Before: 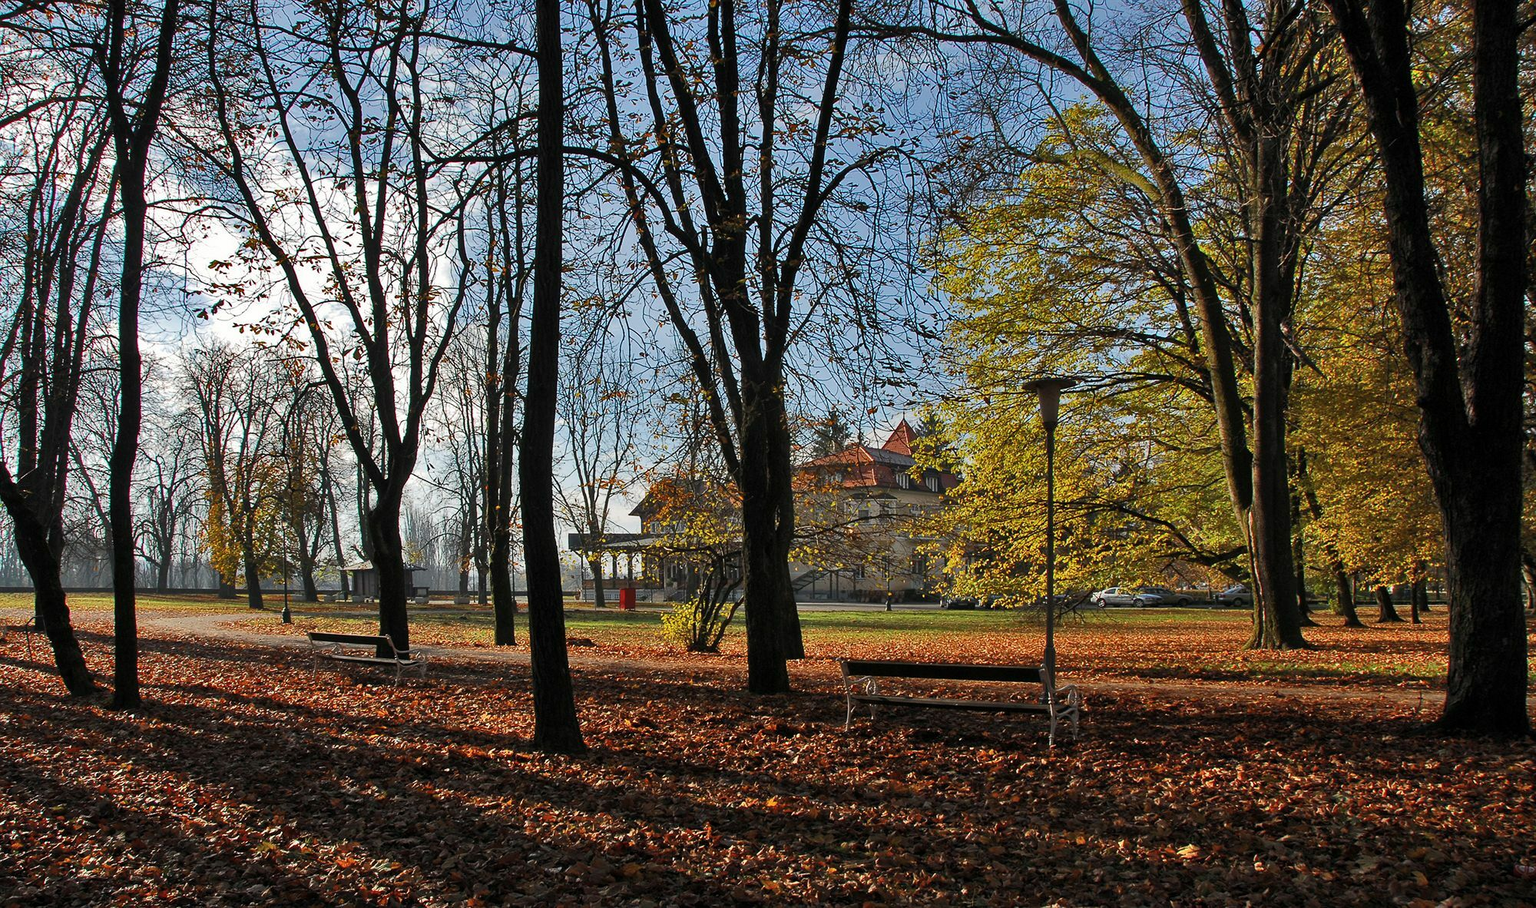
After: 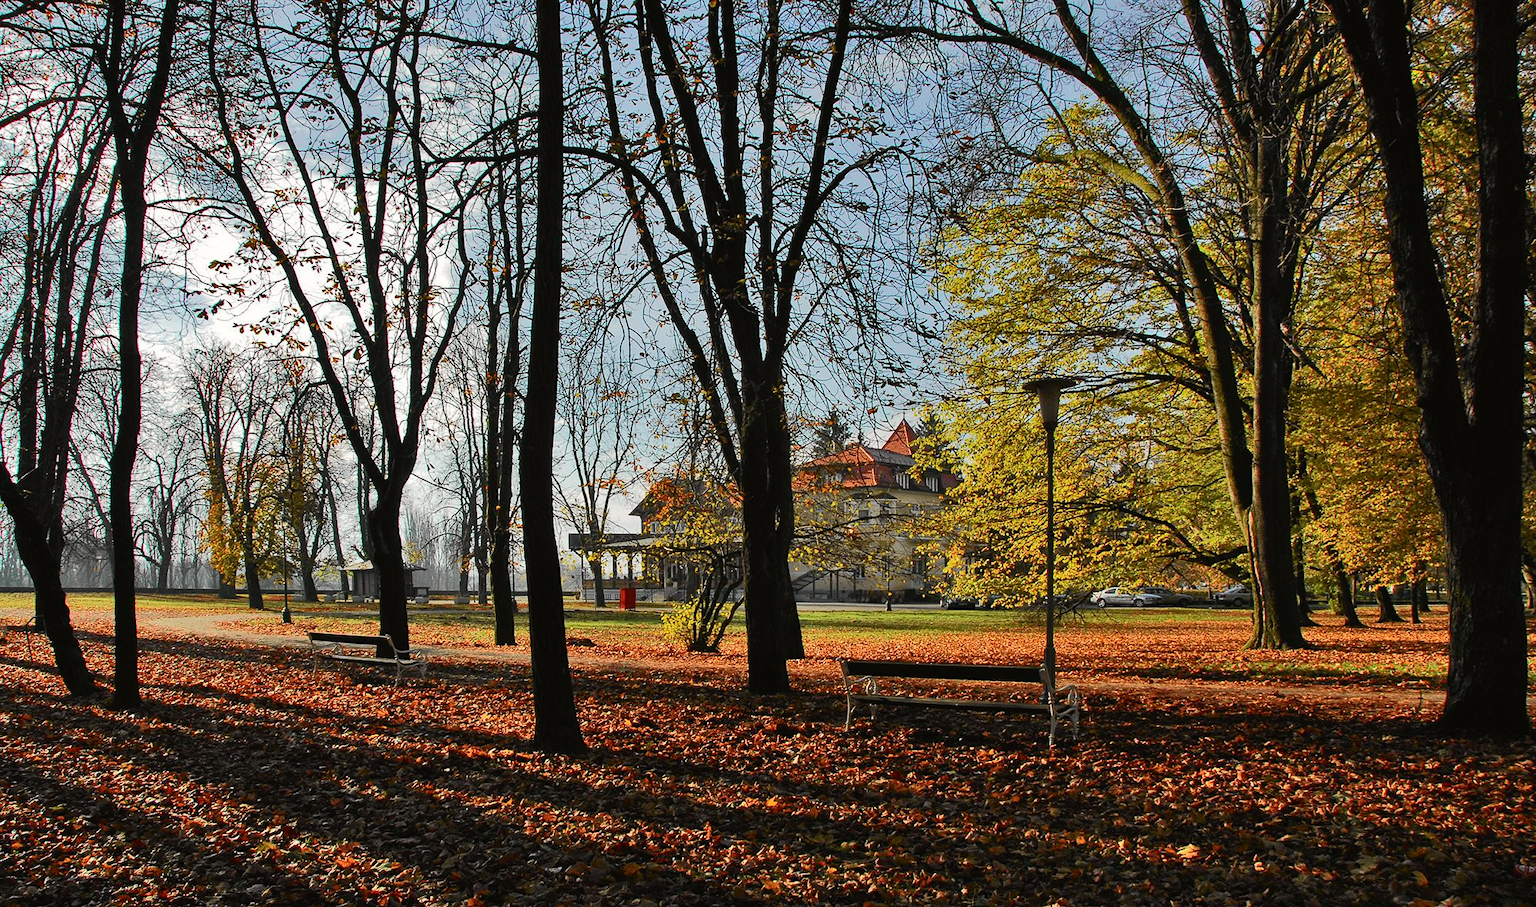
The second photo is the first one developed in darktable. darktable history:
tone curve: curves: ch0 [(0, 0.019) (0.066, 0.054) (0.184, 0.184) (0.369, 0.417) (0.501, 0.586) (0.617, 0.71) (0.743, 0.787) (0.997, 0.997)]; ch1 [(0, 0) (0.187, 0.156) (0.388, 0.372) (0.437, 0.428) (0.474, 0.472) (0.499, 0.5) (0.521, 0.514) (0.548, 0.567) (0.6, 0.629) (0.82, 0.831) (1, 1)]; ch2 [(0, 0) (0.234, 0.227) (0.352, 0.372) (0.459, 0.484) (0.5, 0.505) (0.518, 0.516) (0.529, 0.541) (0.56, 0.594) (0.607, 0.644) (0.74, 0.771) (0.858, 0.873) (0.999, 0.994)], color space Lab, independent channels, preserve colors none
